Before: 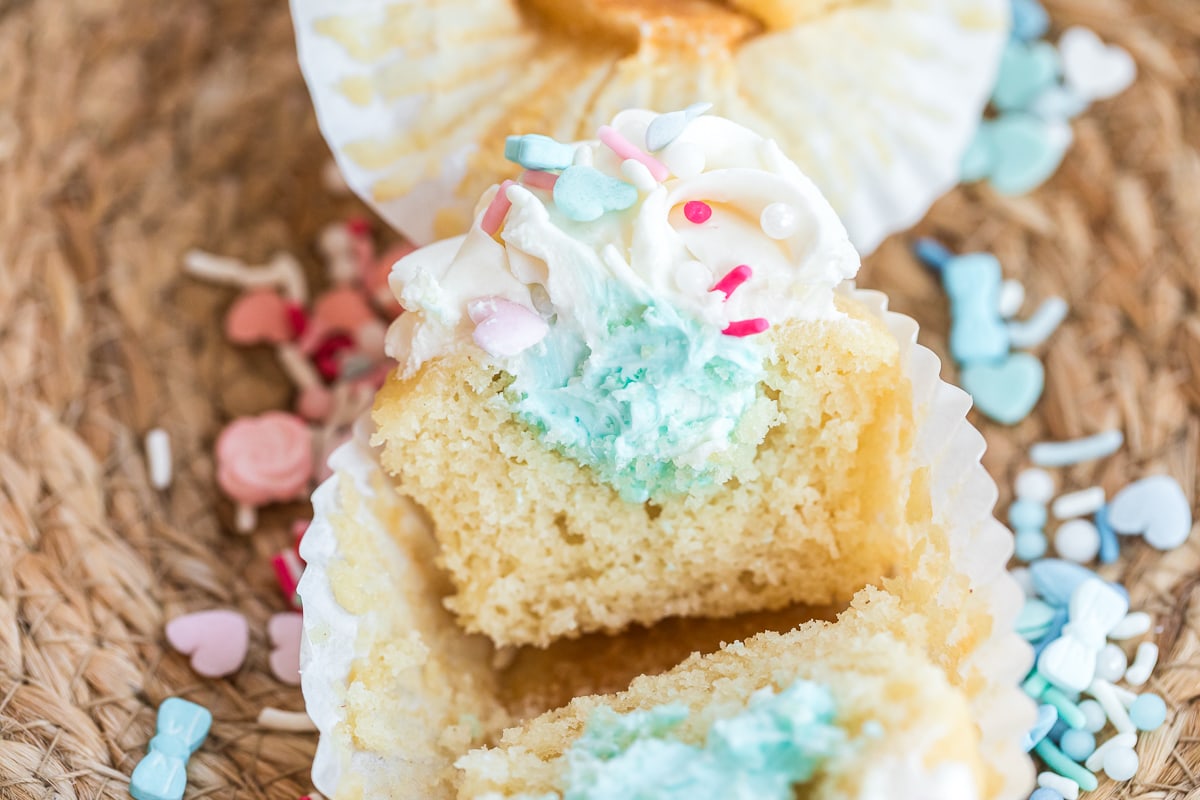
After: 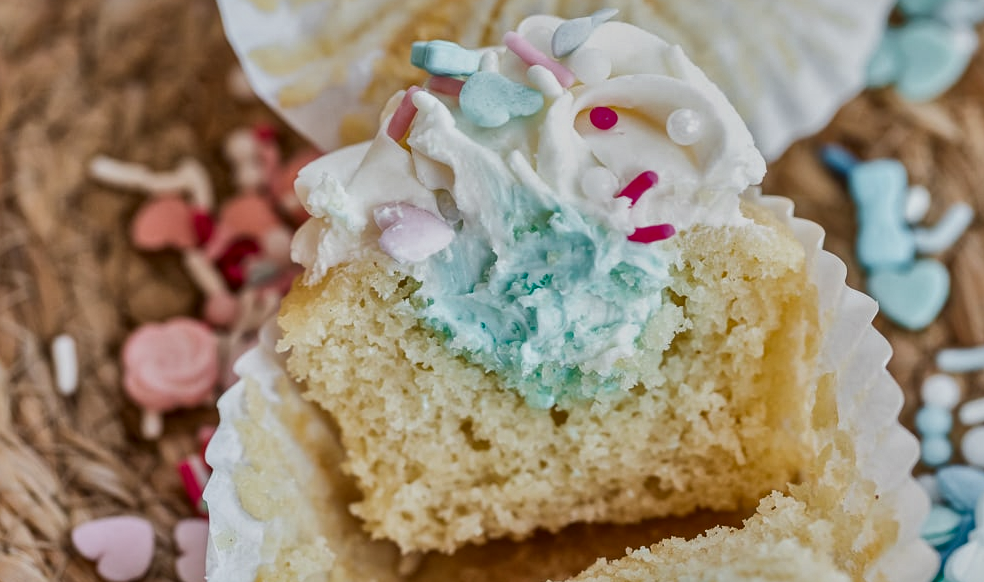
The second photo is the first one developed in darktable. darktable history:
shadows and highlights: radius 108.52, shadows 23.73, highlights -59.32, low approximation 0.01, soften with gaussian
exposure: exposure -0.582 EV, compensate highlight preservation false
local contrast: mode bilateral grid, contrast 20, coarseness 19, detail 163%, midtone range 0.2
crop: left 7.856%, top 11.836%, right 10.12%, bottom 15.387%
